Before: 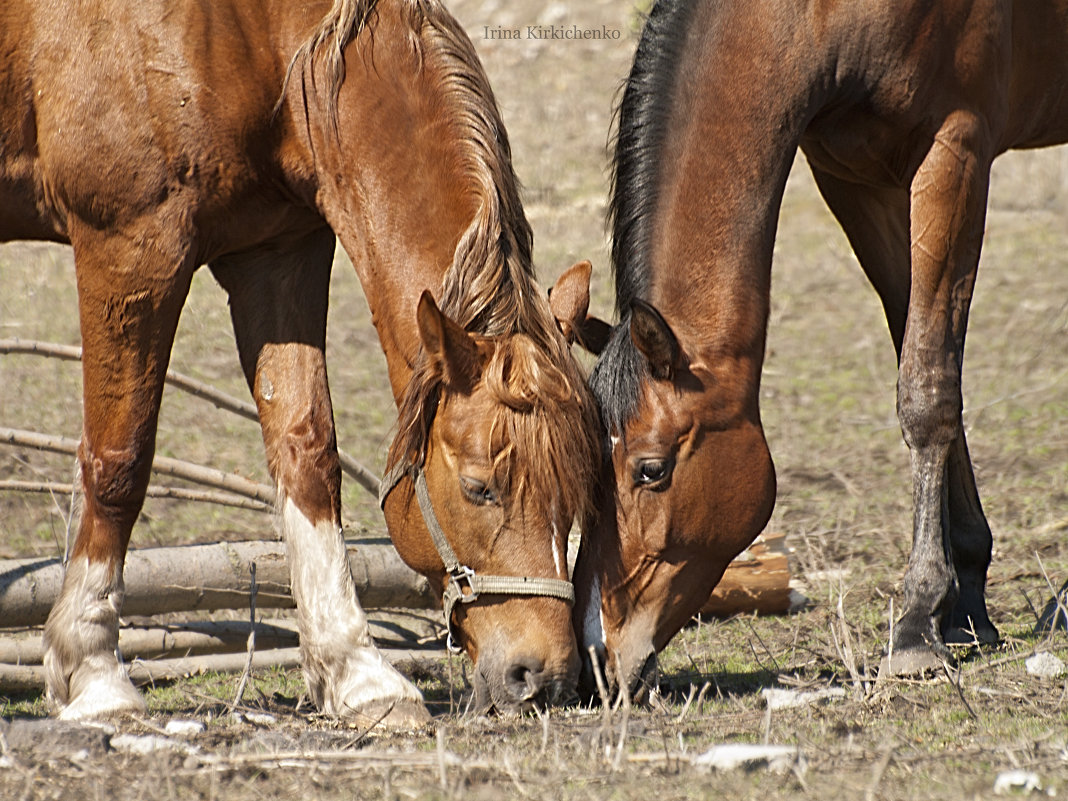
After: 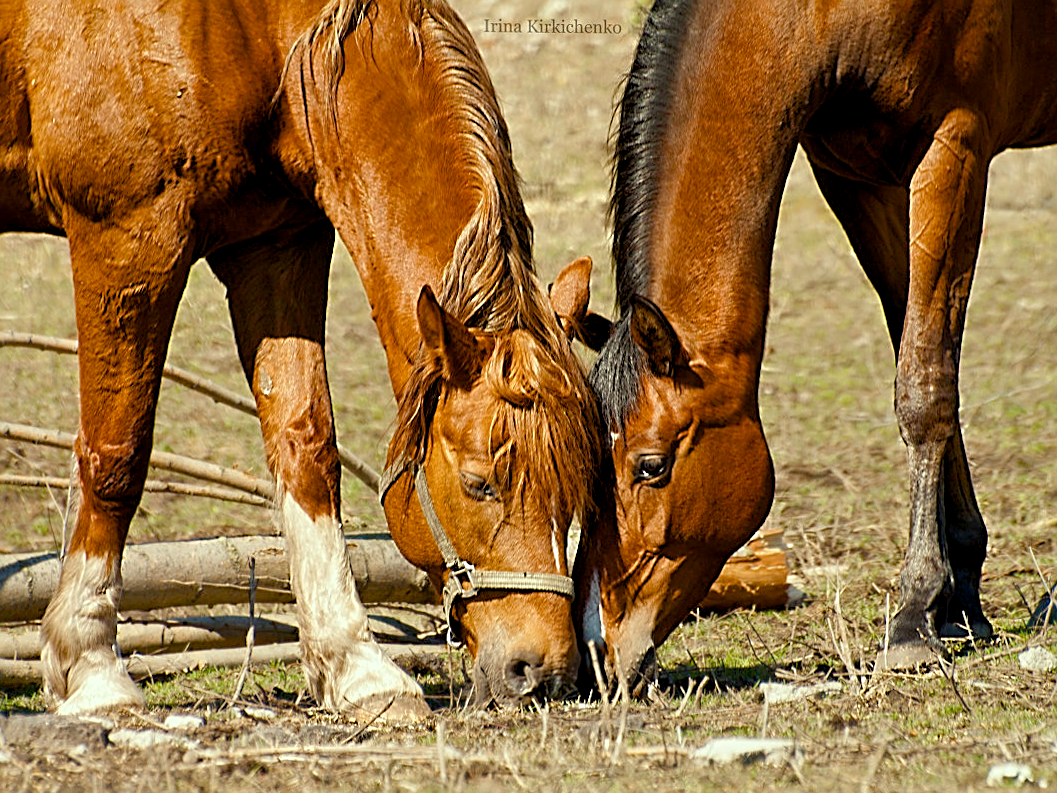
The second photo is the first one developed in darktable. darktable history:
color correction: highlights a* -8, highlights b* 3.1
rotate and perspective: rotation 0.174°, lens shift (vertical) 0.013, lens shift (horizontal) 0.019, shear 0.001, automatic cropping original format, crop left 0.007, crop right 0.991, crop top 0.016, crop bottom 0.997
sharpen: amount 0.575
color balance rgb: shadows lift › chroma 1%, shadows lift › hue 240.84°, highlights gain › chroma 2%, highlights gain › hue 73.2°, global offset › luminance -0.5%, perceptual saturation grading › global saturation 20%, perceptual saturation grading › highlights -25%, perceptual saturation grading › shadows 50%, global vibrance 25.26%
